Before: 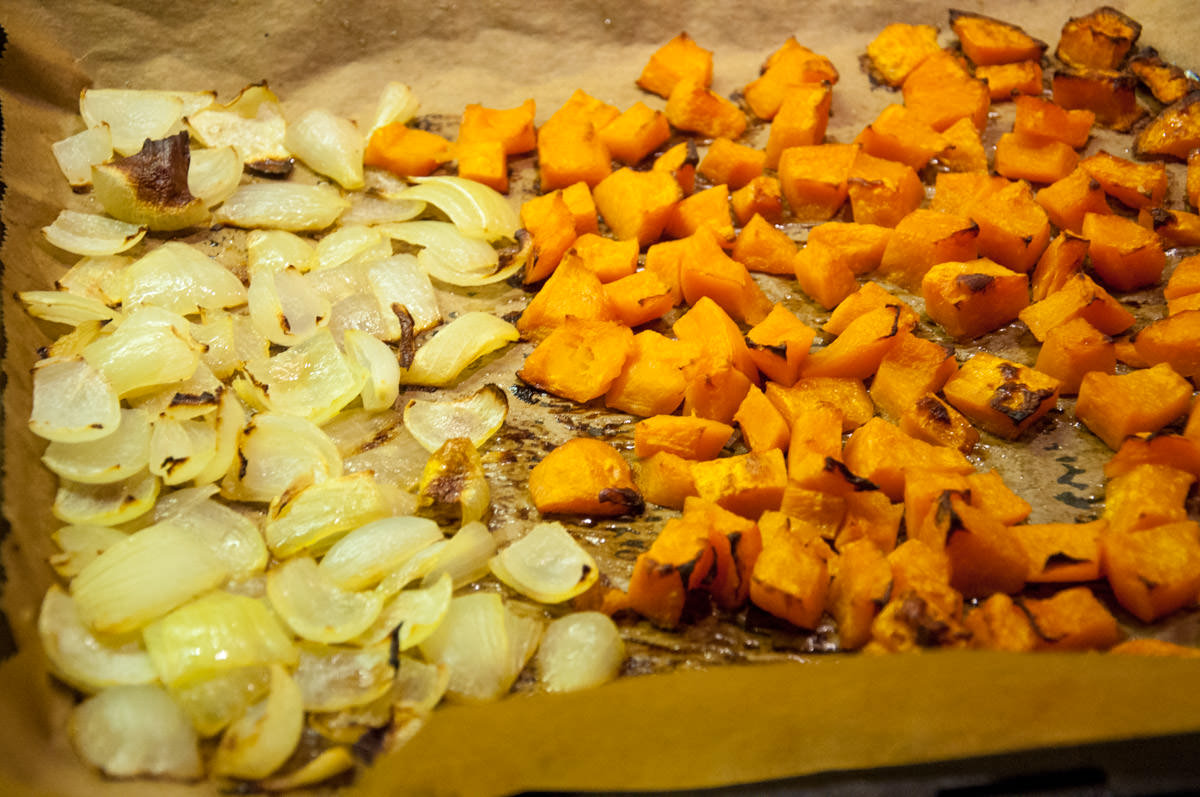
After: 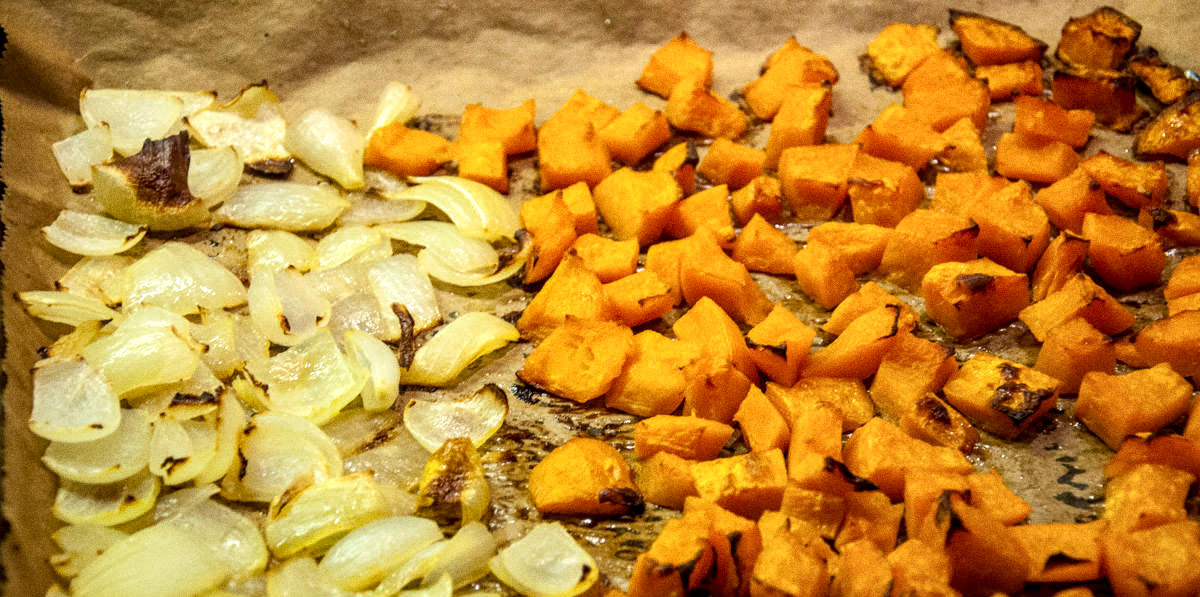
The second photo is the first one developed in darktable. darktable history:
crop: bottom 24.967%
local contrast: highlights 59%, detail 145%
grain: coarseness 0.09 ISO
